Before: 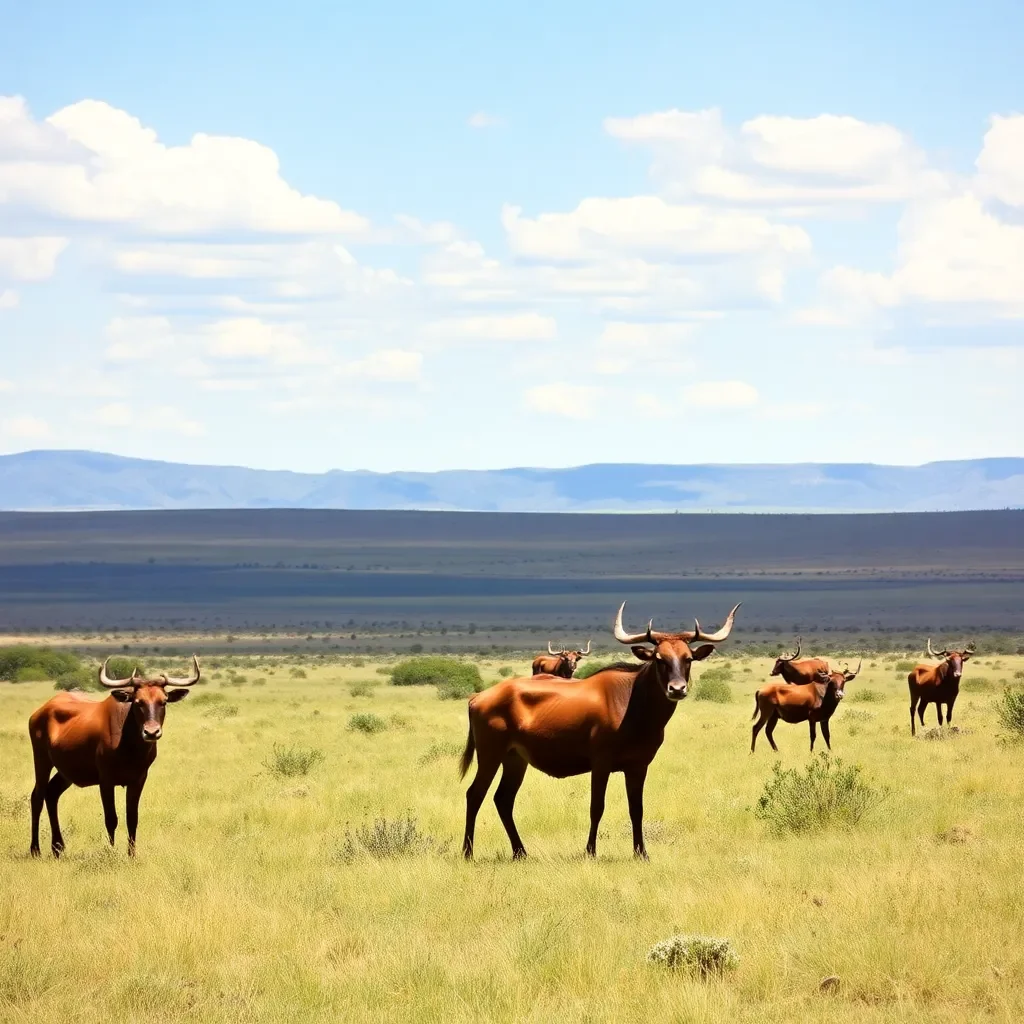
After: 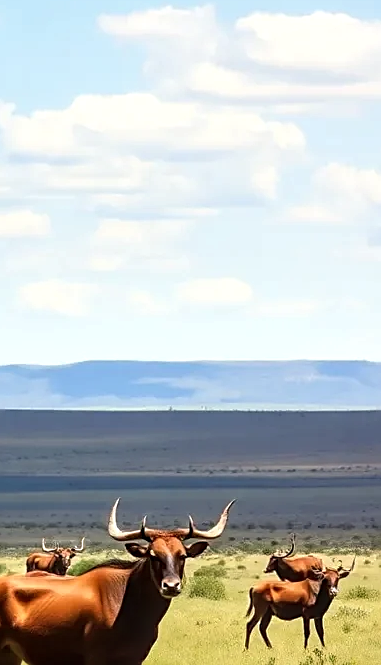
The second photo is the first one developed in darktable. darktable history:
sharpen: on, module defaults
tone equalizer: -7 EV 0.126 EV, edges refinement/feathering 500, mask exposure compensation -1.57 EV, preserve details no
local contrast: detail 130%
crop and rotate: left 49.508%, top 10.129%, right 13.265%, bottom 24.862%
